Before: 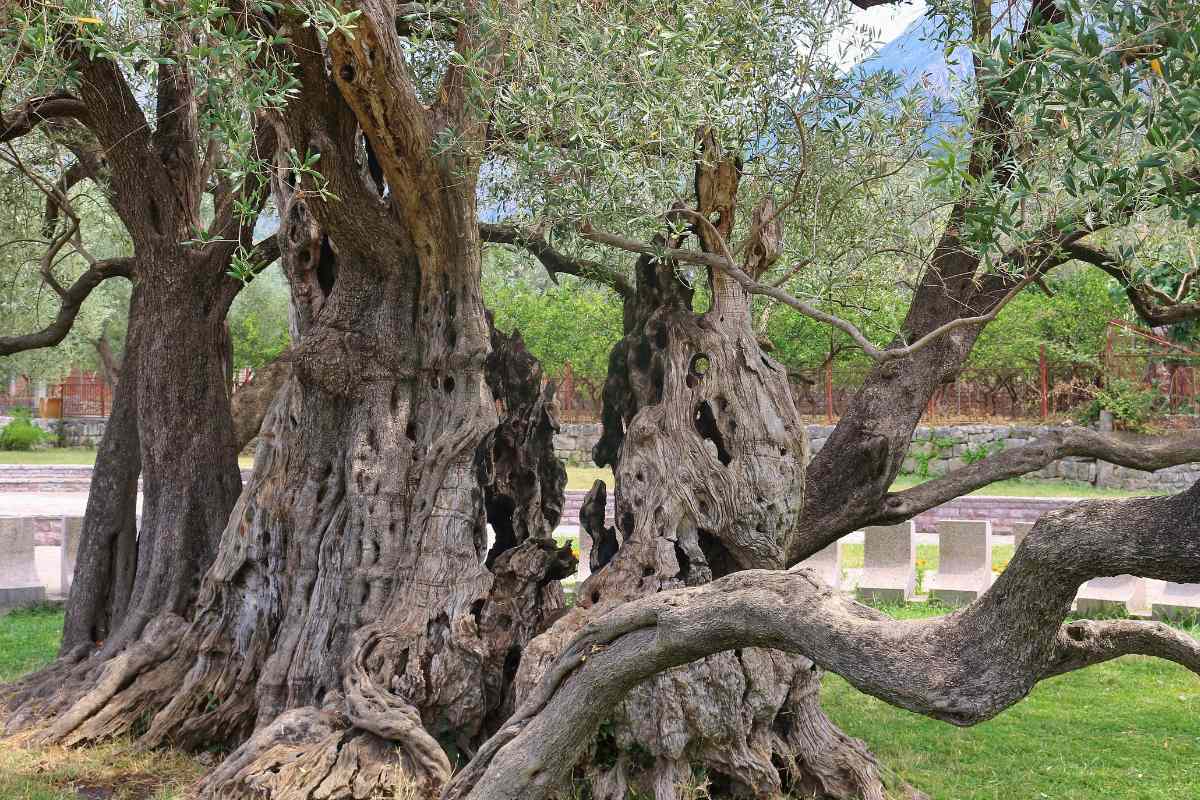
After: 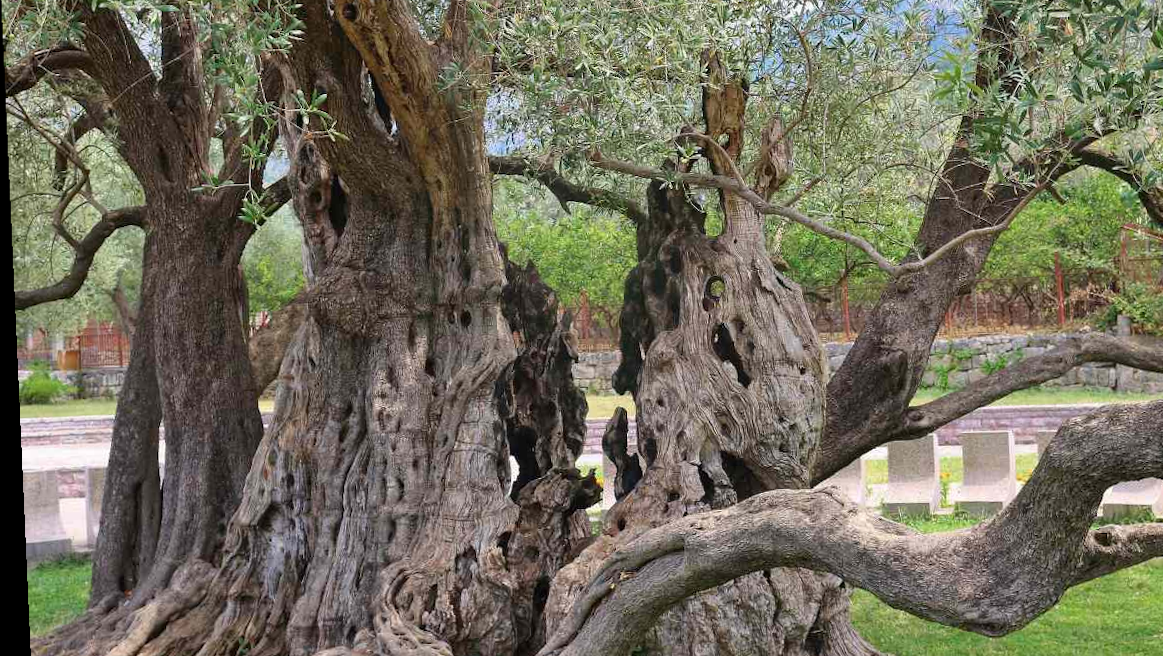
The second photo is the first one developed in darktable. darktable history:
white balance: emerald 1
rotate and perspective: rotation -2.56°, automatic cropping off
crop and rotate: angle 0.03°, top 11.643%, right 5.651%, bottom 11.189%
